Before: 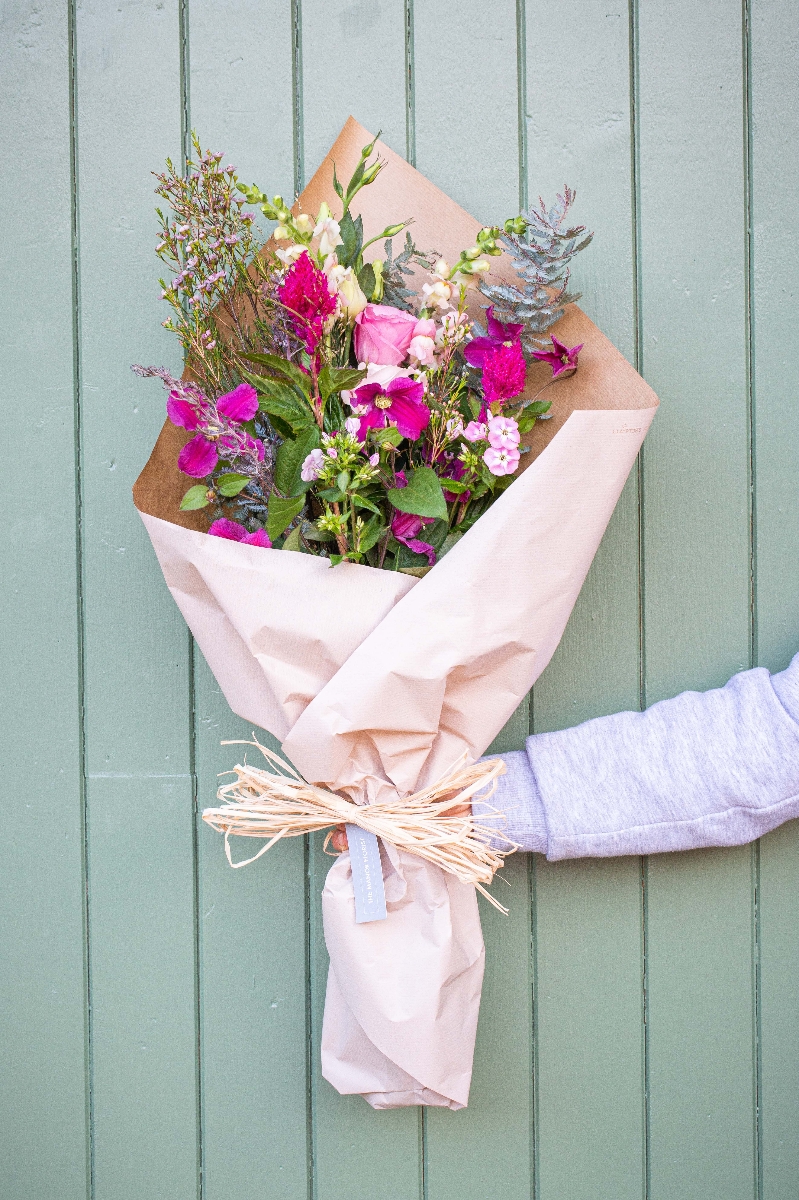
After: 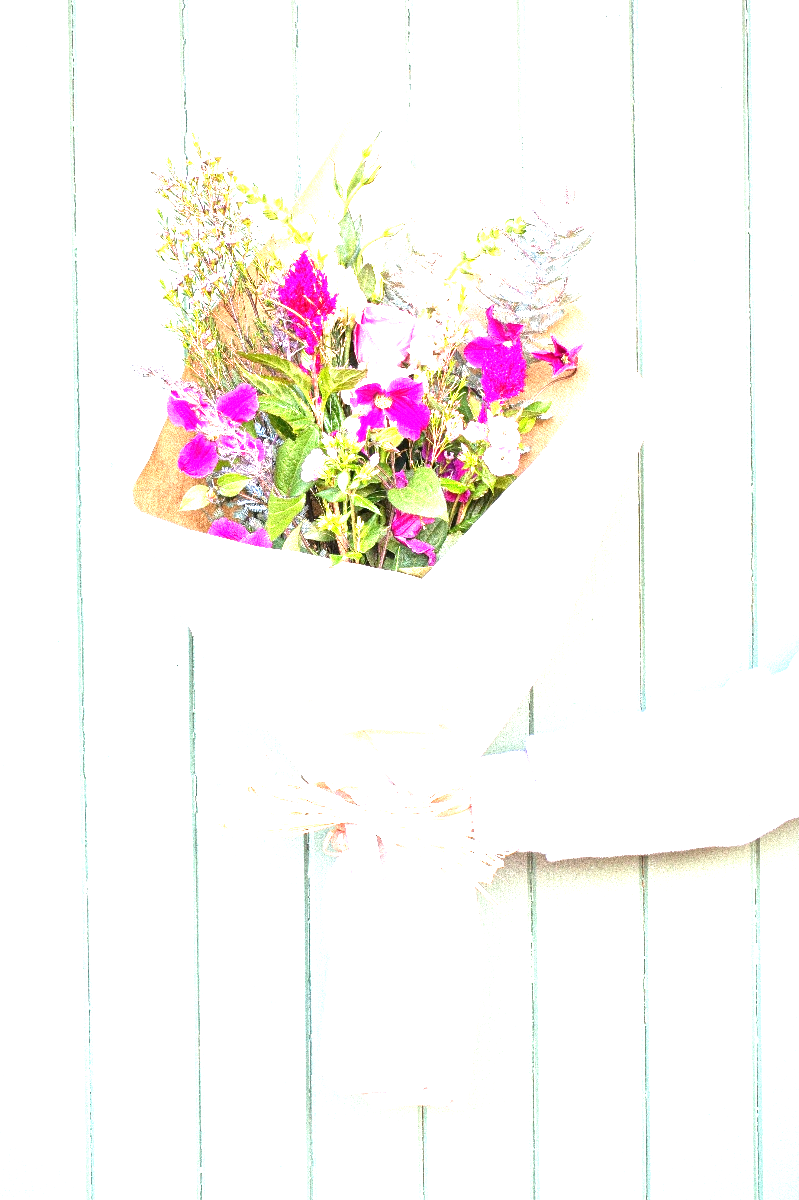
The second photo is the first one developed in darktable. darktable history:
exposure: exposure 2.277 EV, compensate highlight preservation false
